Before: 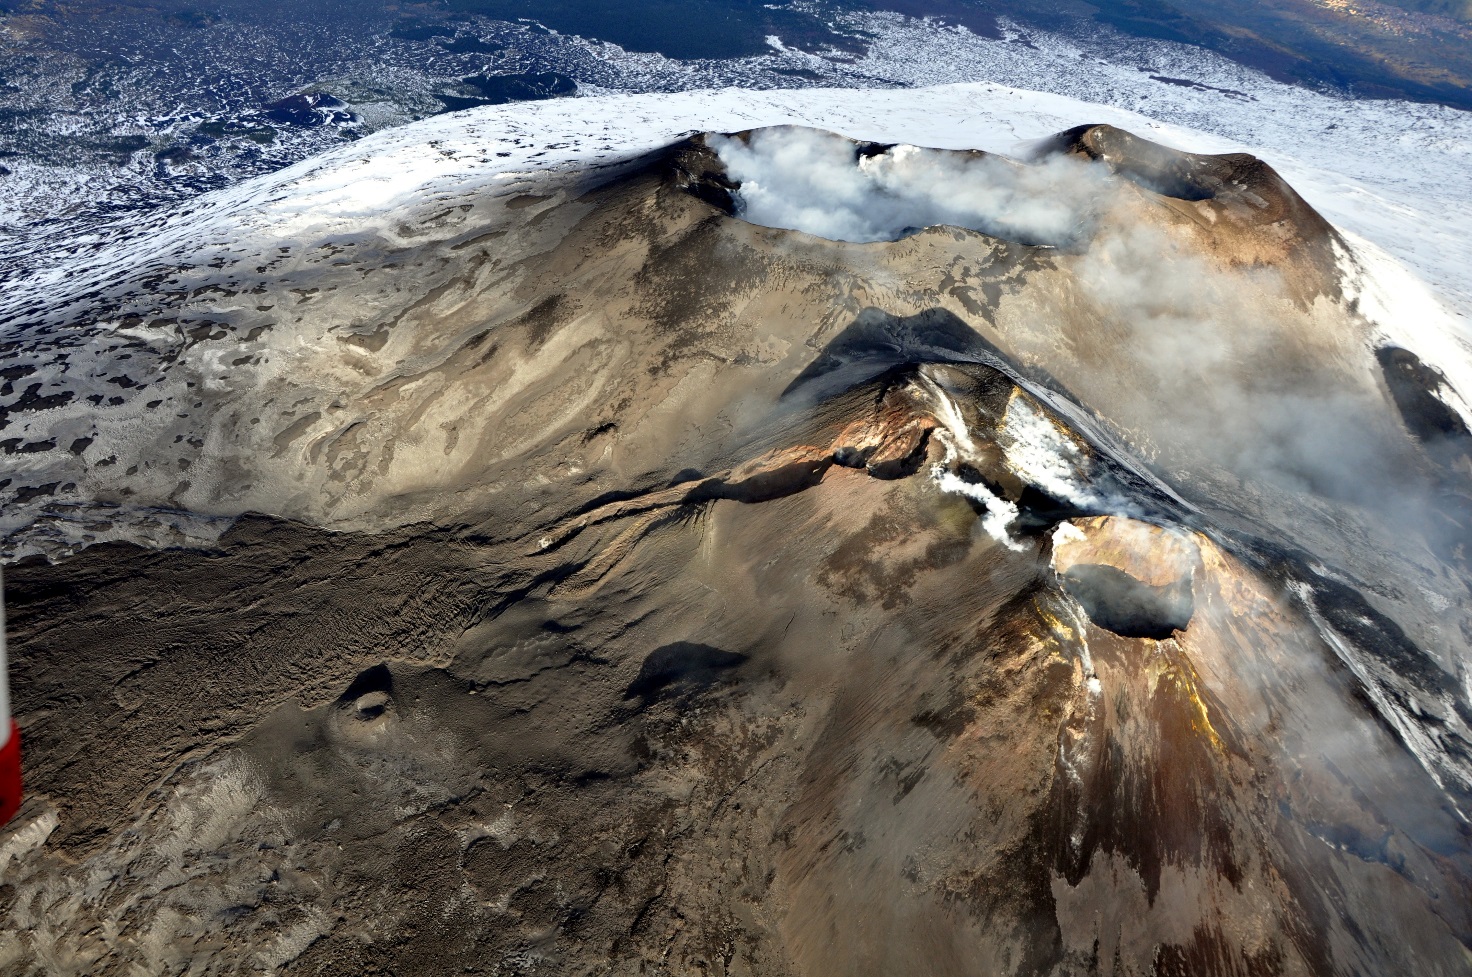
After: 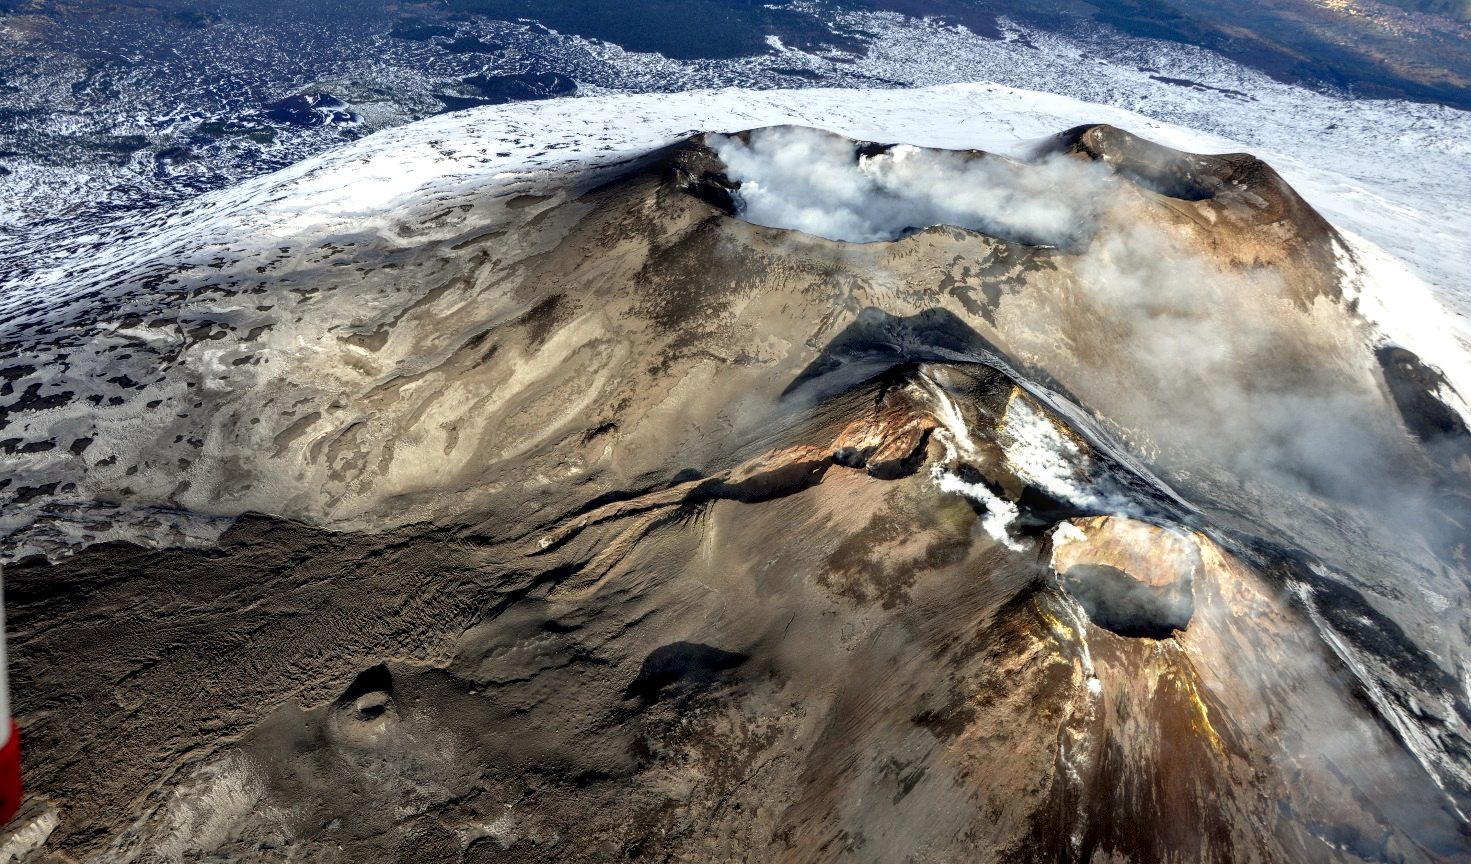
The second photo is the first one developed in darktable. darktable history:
local contrast: detail 130%
crop and rotate: top 0%, bottom 11.549%
tone equalizer: edges refinement/feathering 500, mask exposure compensation -1.57 EV, preserve details no
